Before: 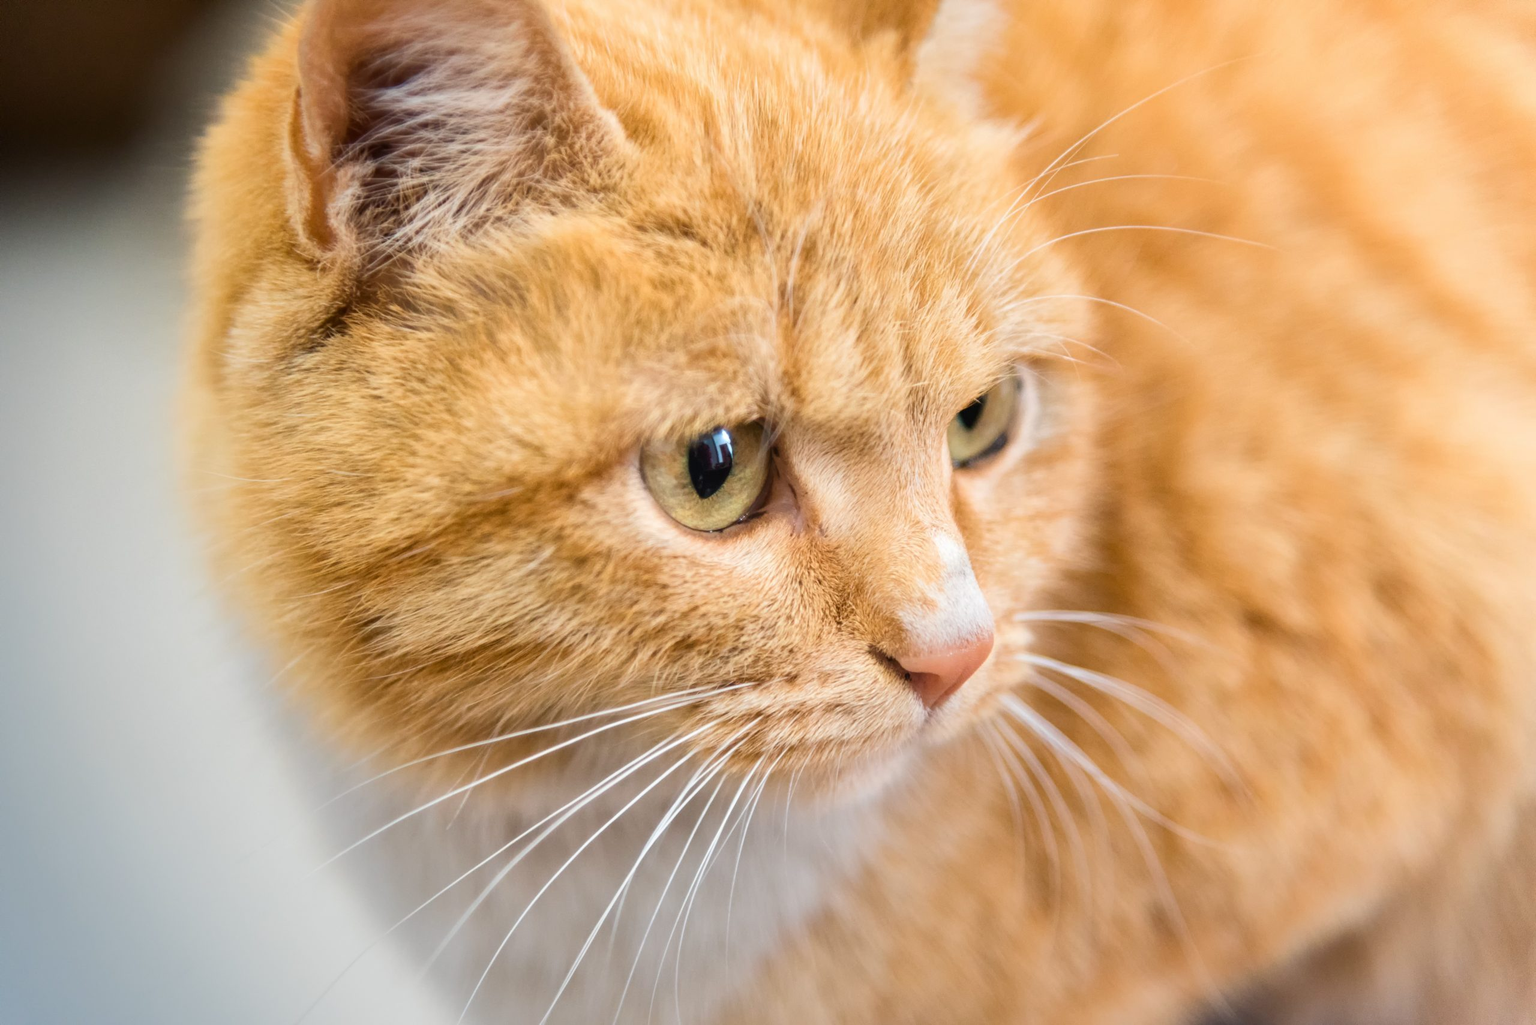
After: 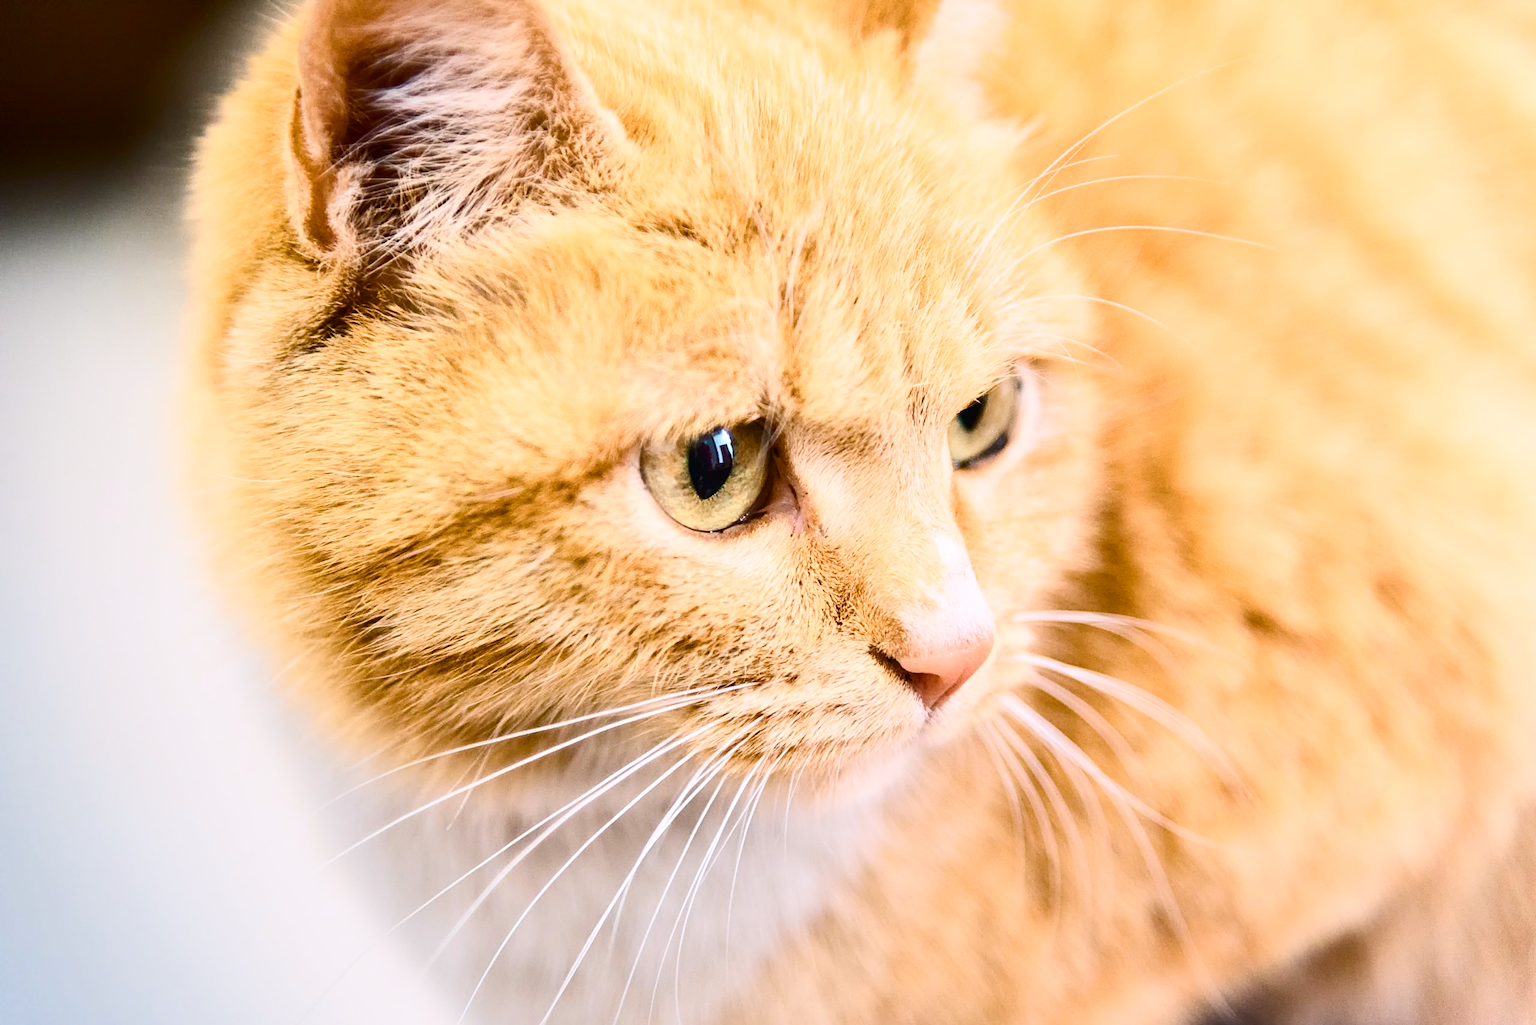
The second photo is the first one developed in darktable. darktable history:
contrast brightness saturation: contrast 0.39, brightness 0.102
color balance rgb: highlights gain › chroma 1.459%, highlights gain › hue 310.69°, perceptual saturation grading › global saturation 13.959%, perceptual saturation grading › highlights -24.711%, perceptual saturation grading › shadows 29.582%, perceptual brilliance grading › global brilliance 2.825%, perceptual brilliance grading › highlights -3.031%, perceptual brilliance grading › shadows 3.82%, global vibrance 20%
sharpen: on, module defaults
